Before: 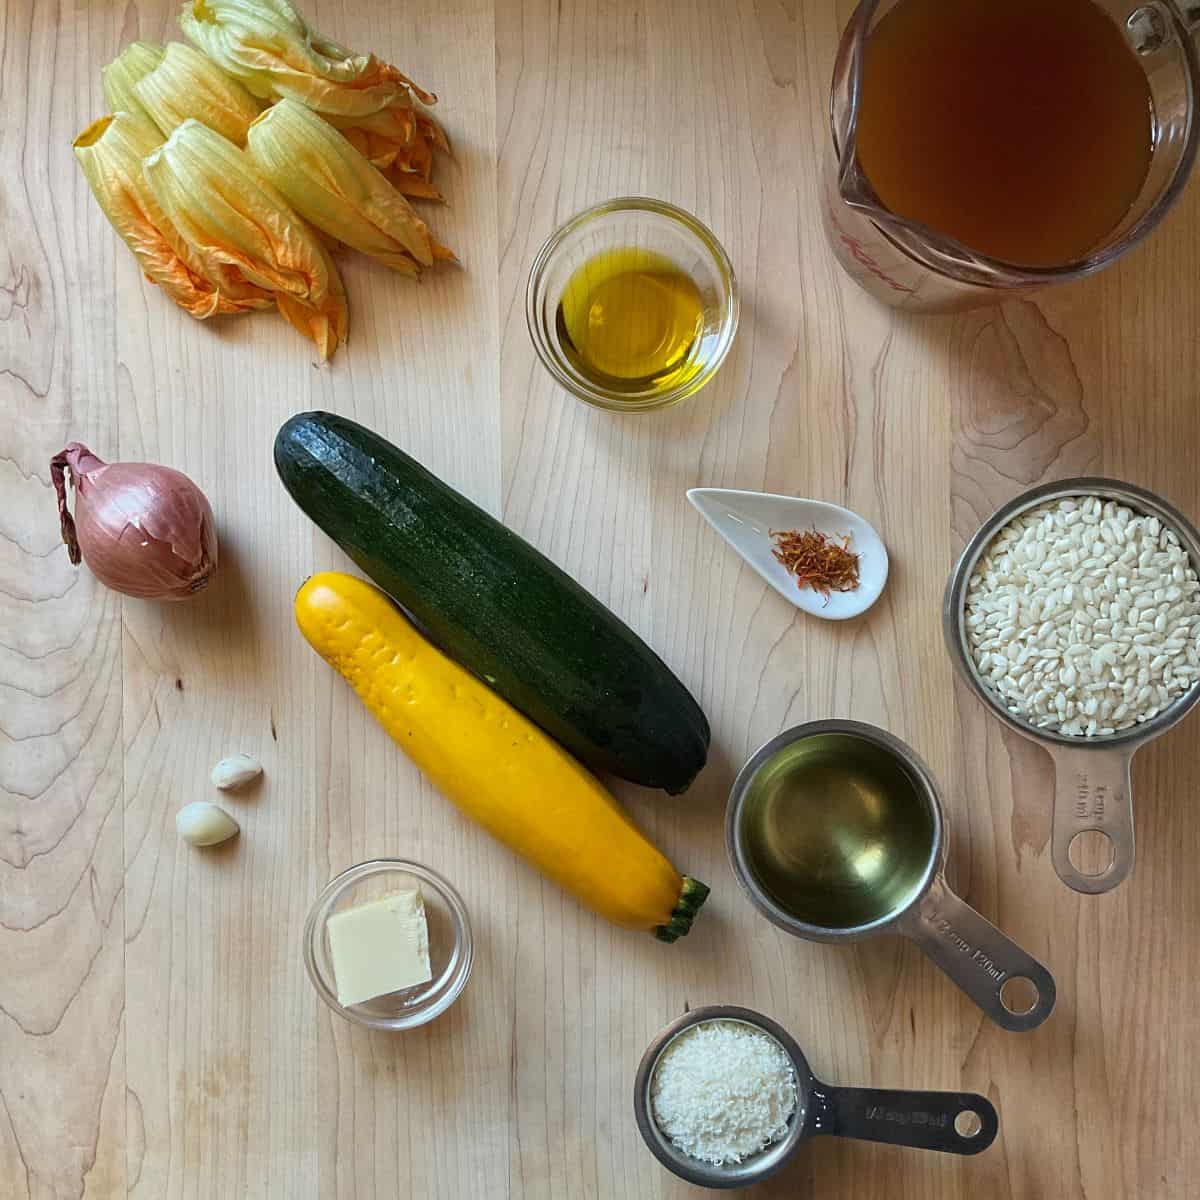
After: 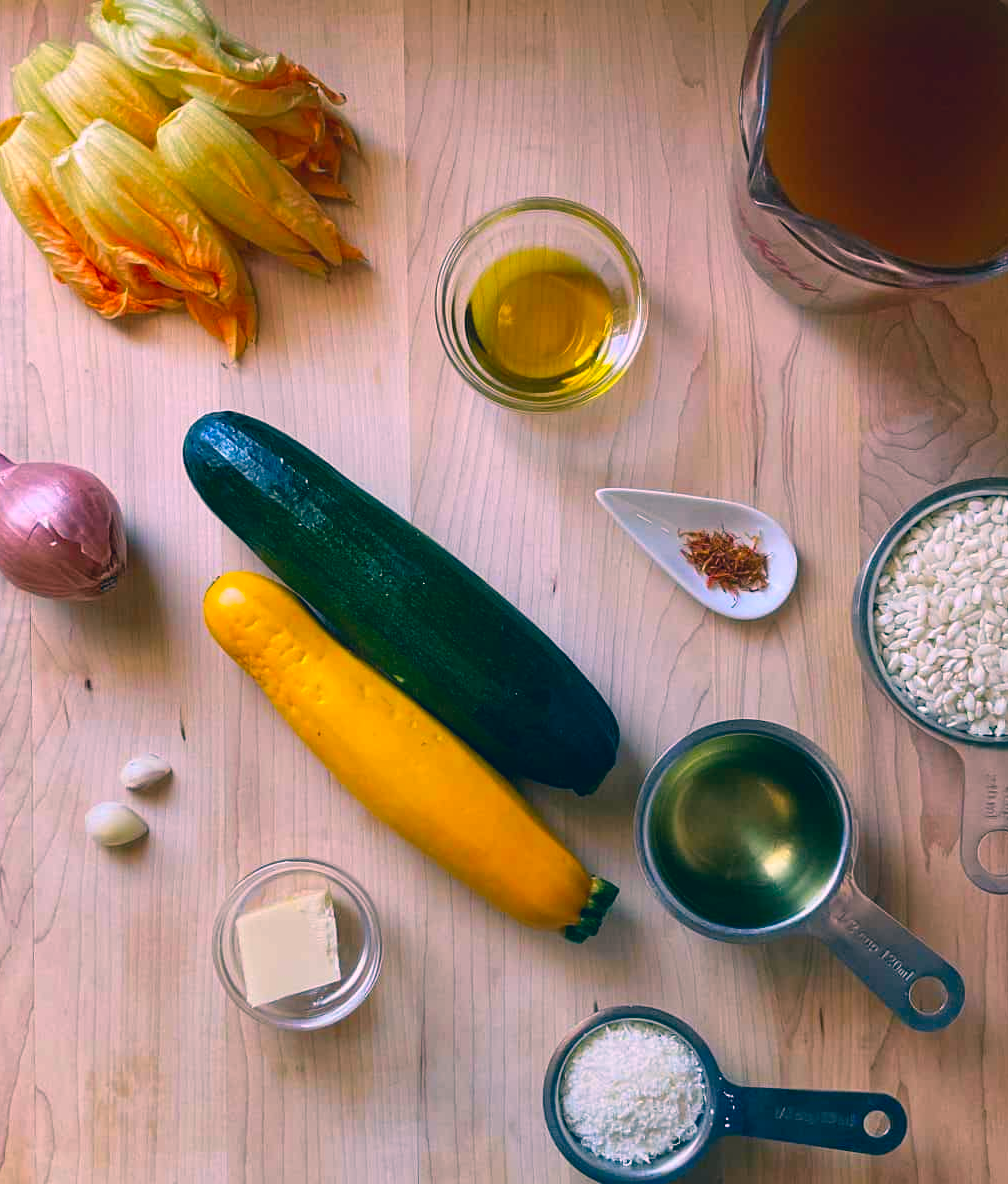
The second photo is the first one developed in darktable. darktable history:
crop: left 7.598%, right 7.873%
color correction: highlights a* 17.03, highlights b* 0.205, shadows a* -15.38, shadows b* -14.56, saturation 1.5
